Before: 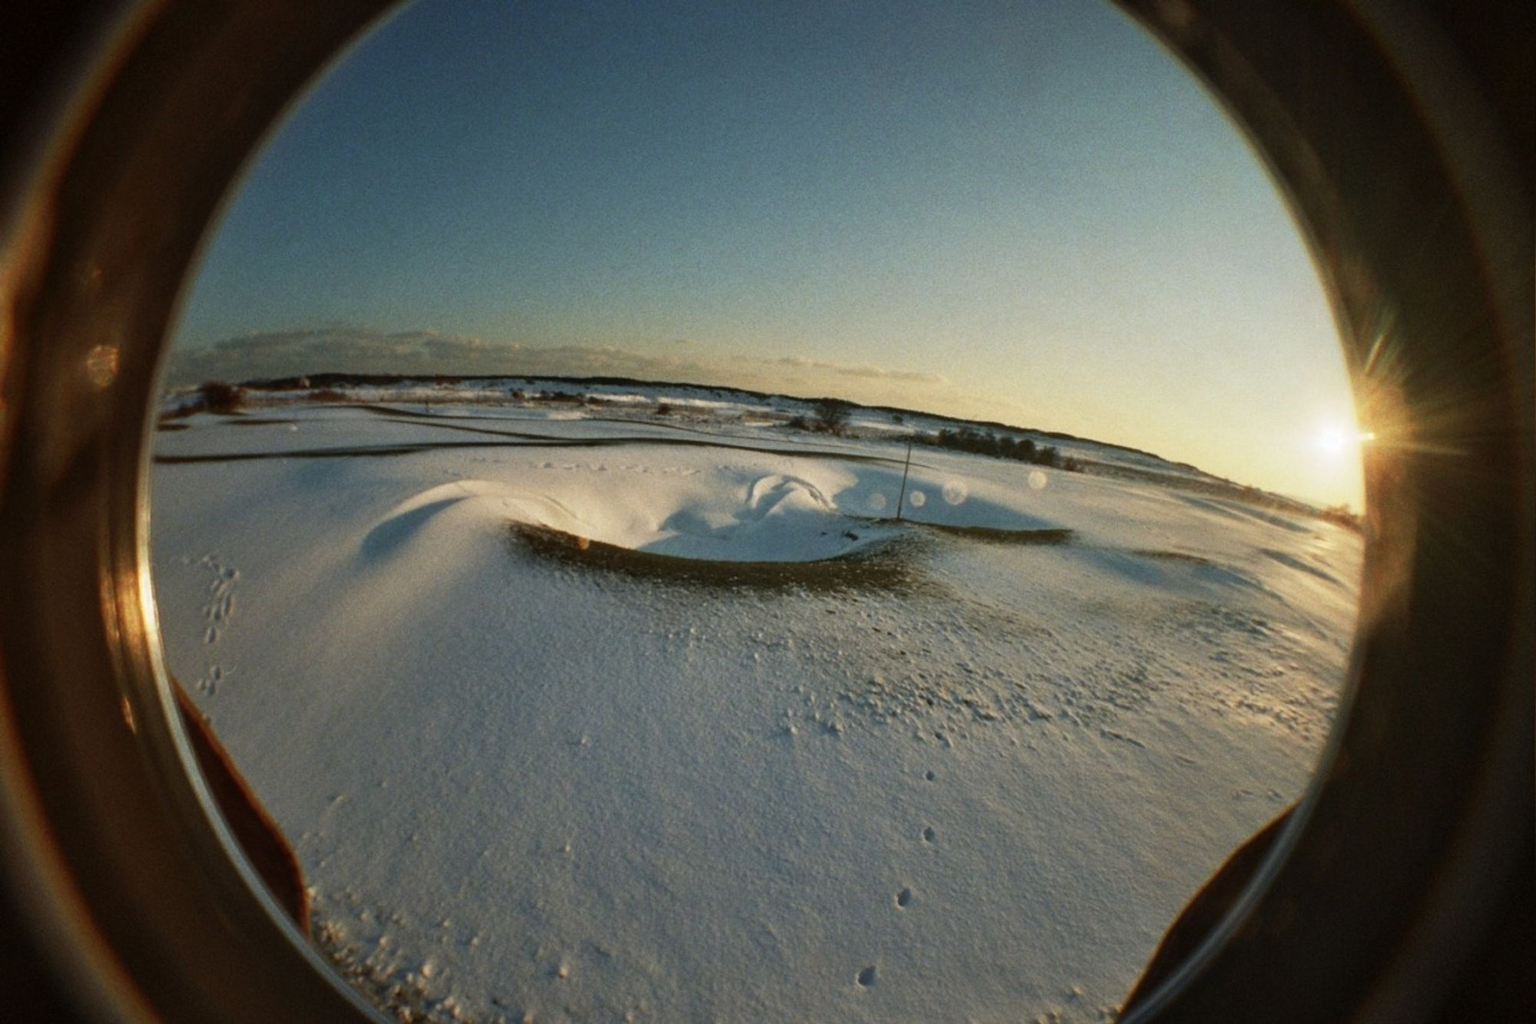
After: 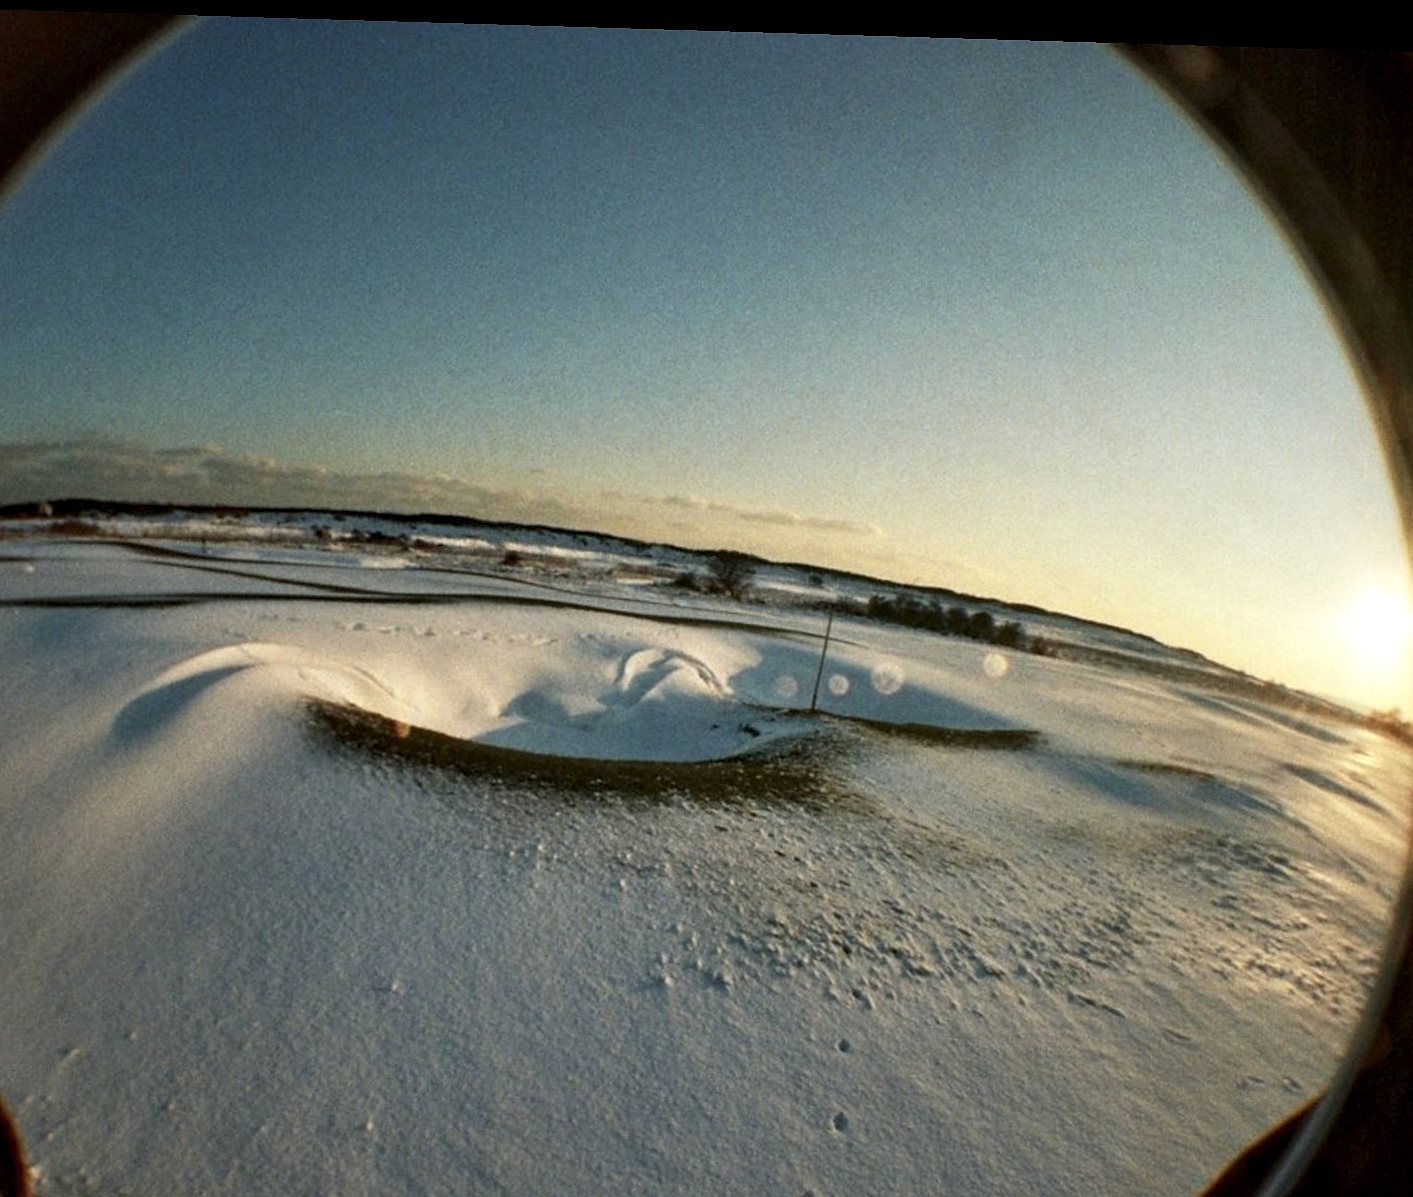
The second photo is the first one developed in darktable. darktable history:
sharpen: radius 1
local contrast: highlights 123%, shadows 126%, detail 140%, midtone range 0.254
rotate and perspective: rotation 1.72°, automatic cropping off
crop: left 18.479%, right 12.2%, bottom 13.971%
